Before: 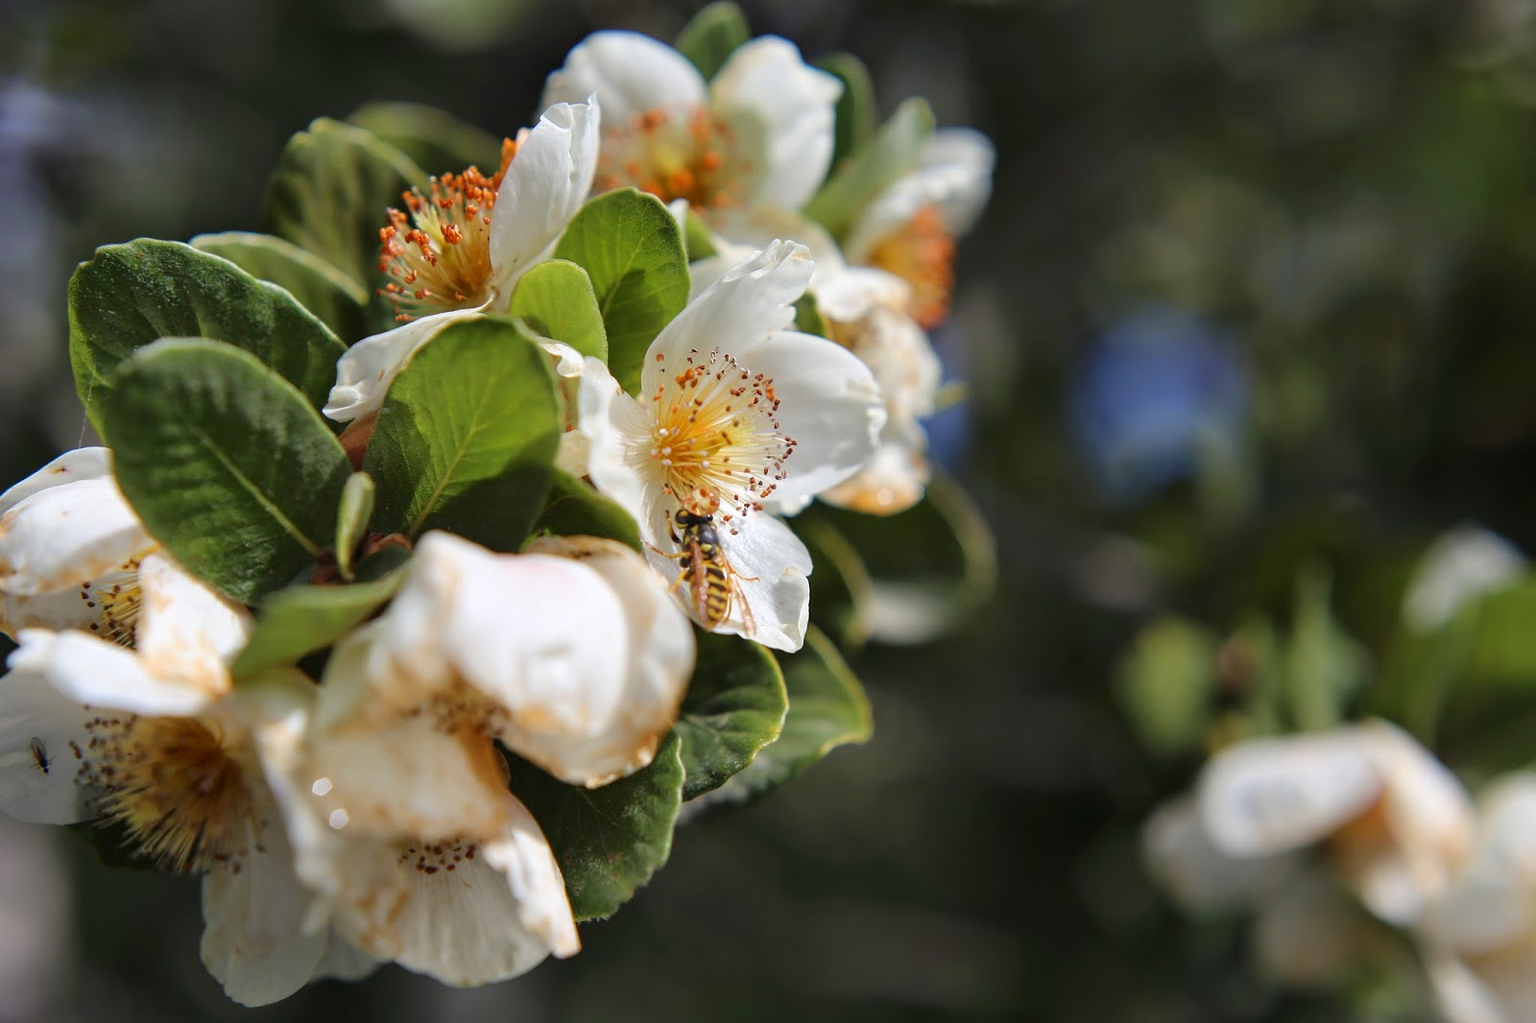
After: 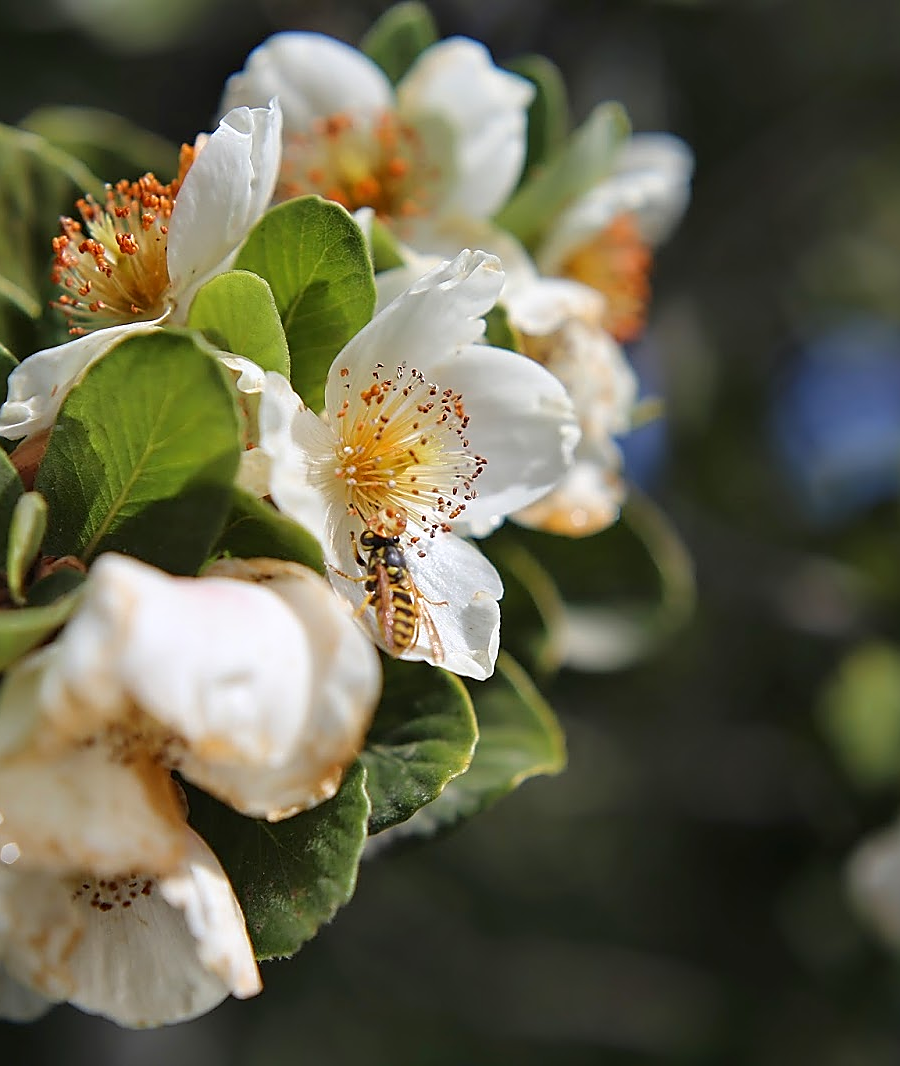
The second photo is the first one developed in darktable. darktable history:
sharpen: radius 1.4, amount 1.25, threshold 0.7
crop: left 21.496%, right 22.254%
